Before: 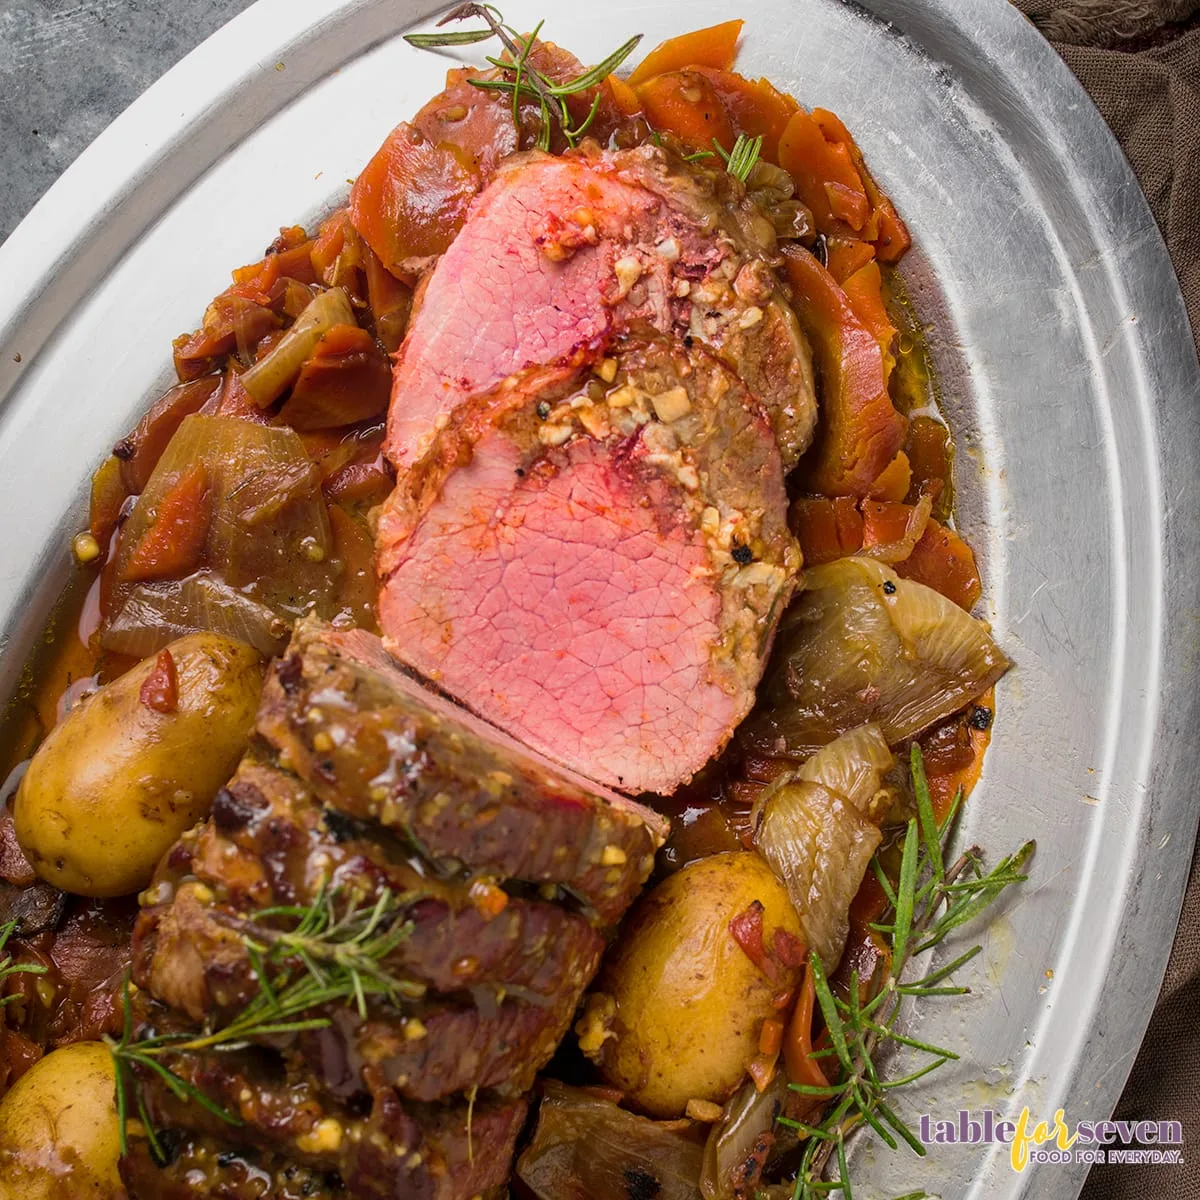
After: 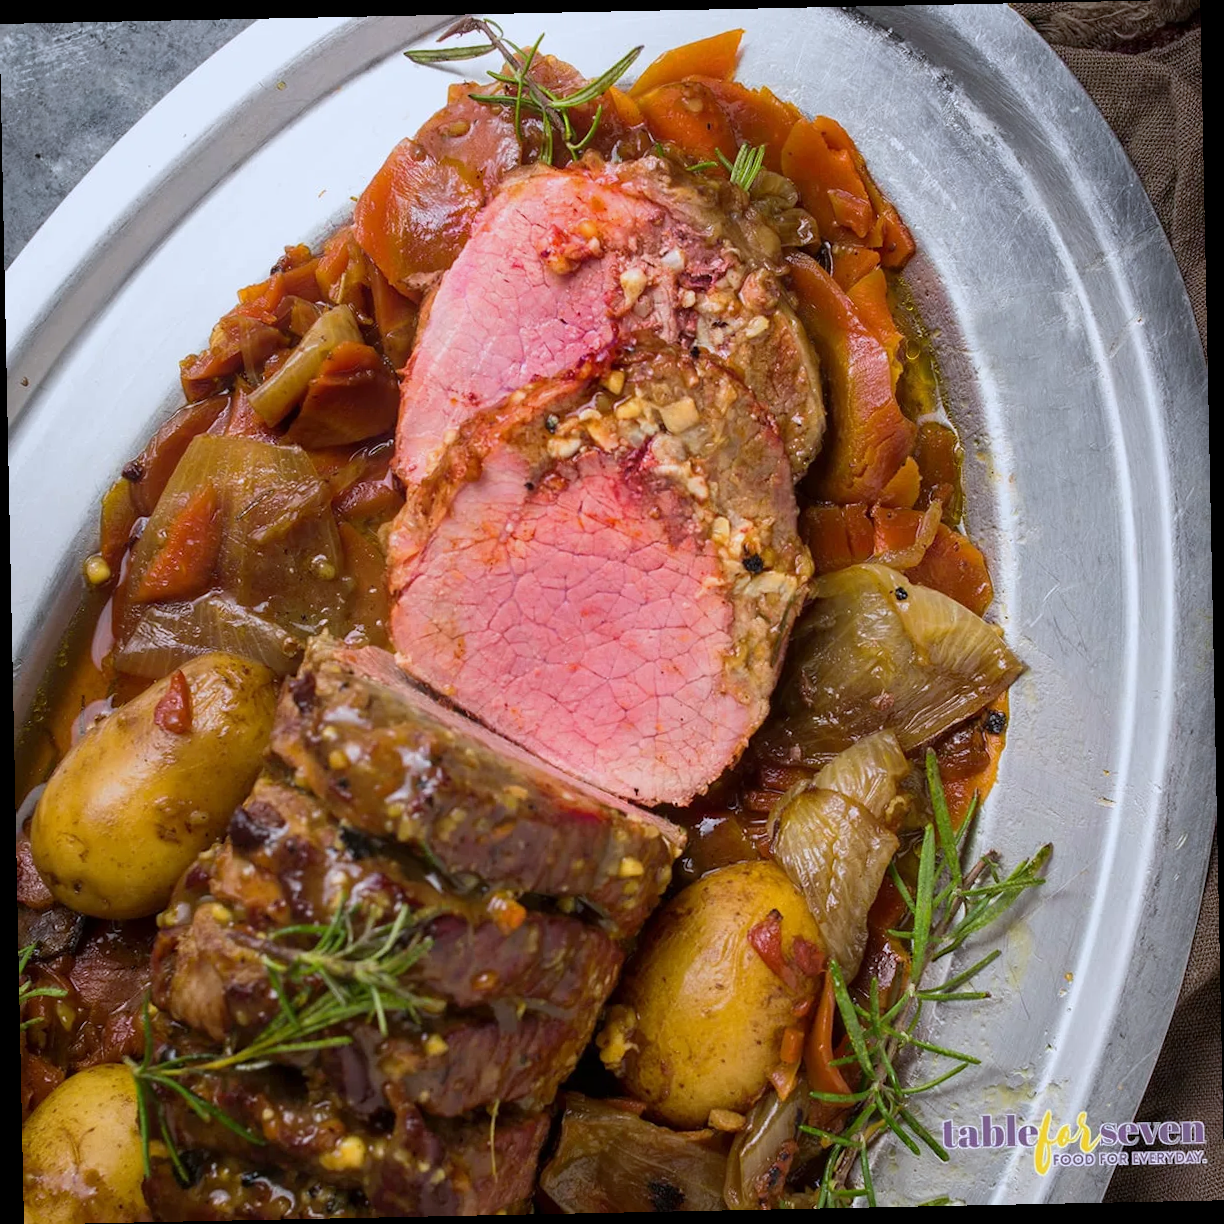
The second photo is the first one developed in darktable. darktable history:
rotate and perspective: rotation -1.17°, automatic cropping off
white balance: red 0.954, blue 1.079
